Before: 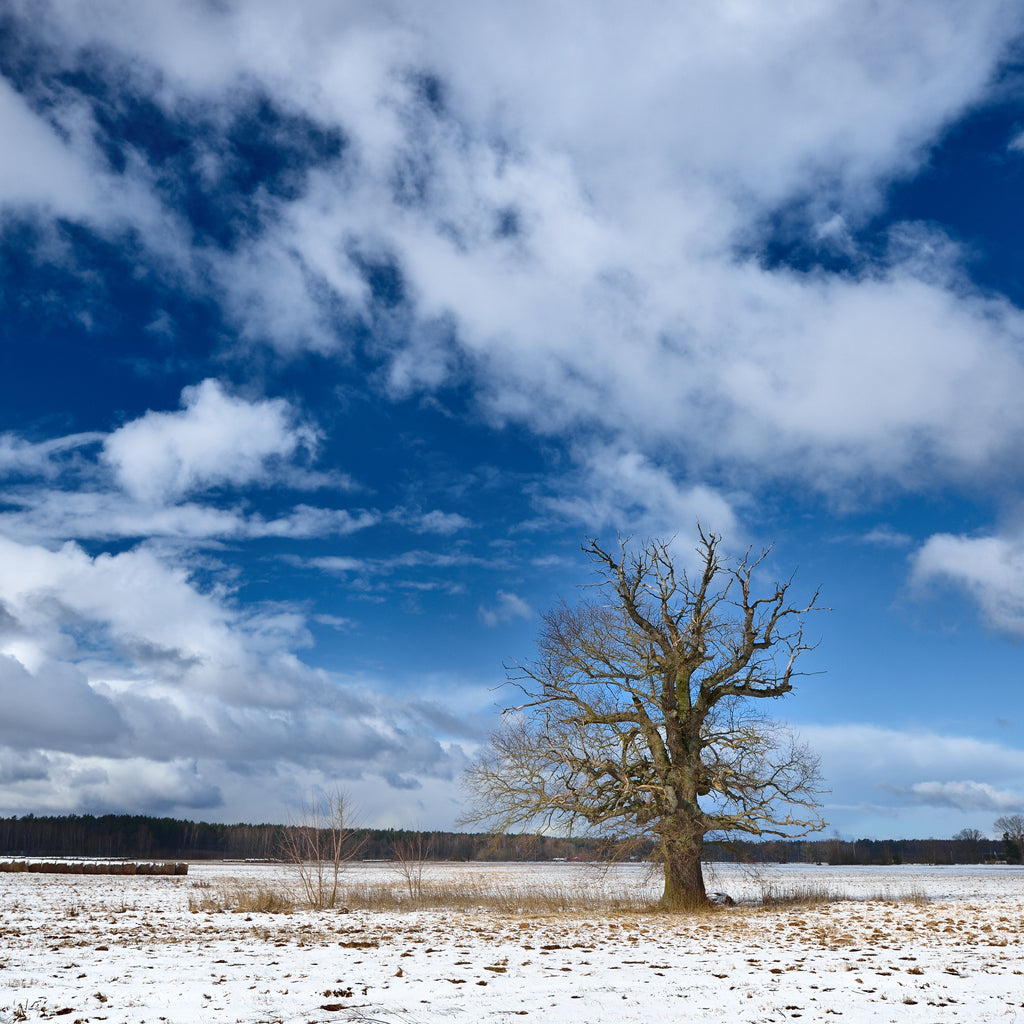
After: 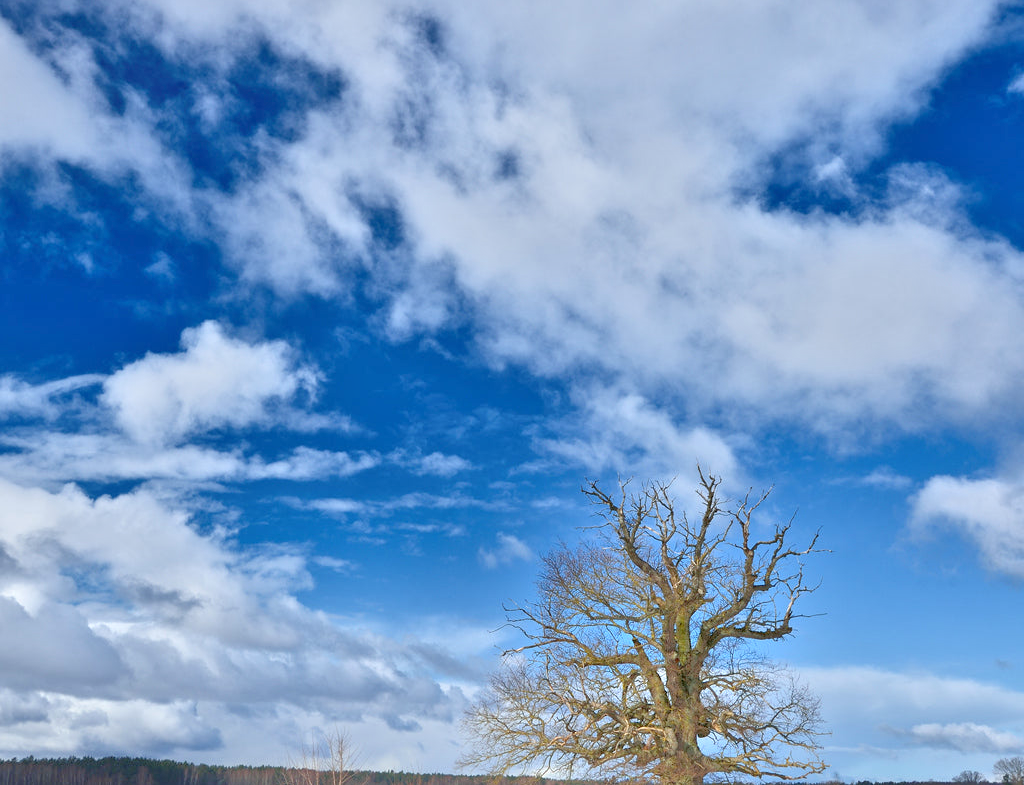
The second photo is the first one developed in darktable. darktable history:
tone equalizer: -8 EV 2 EV, -7 EV 2 EV, -6 EV 2 EV, -5 EV 2 EV, -4 EV 2 EV, -3 EV 1.5 EV, -2 EV 1 EV, -1 EV 0.5 EV
crop: top 5.667%, bottom 17.637%
